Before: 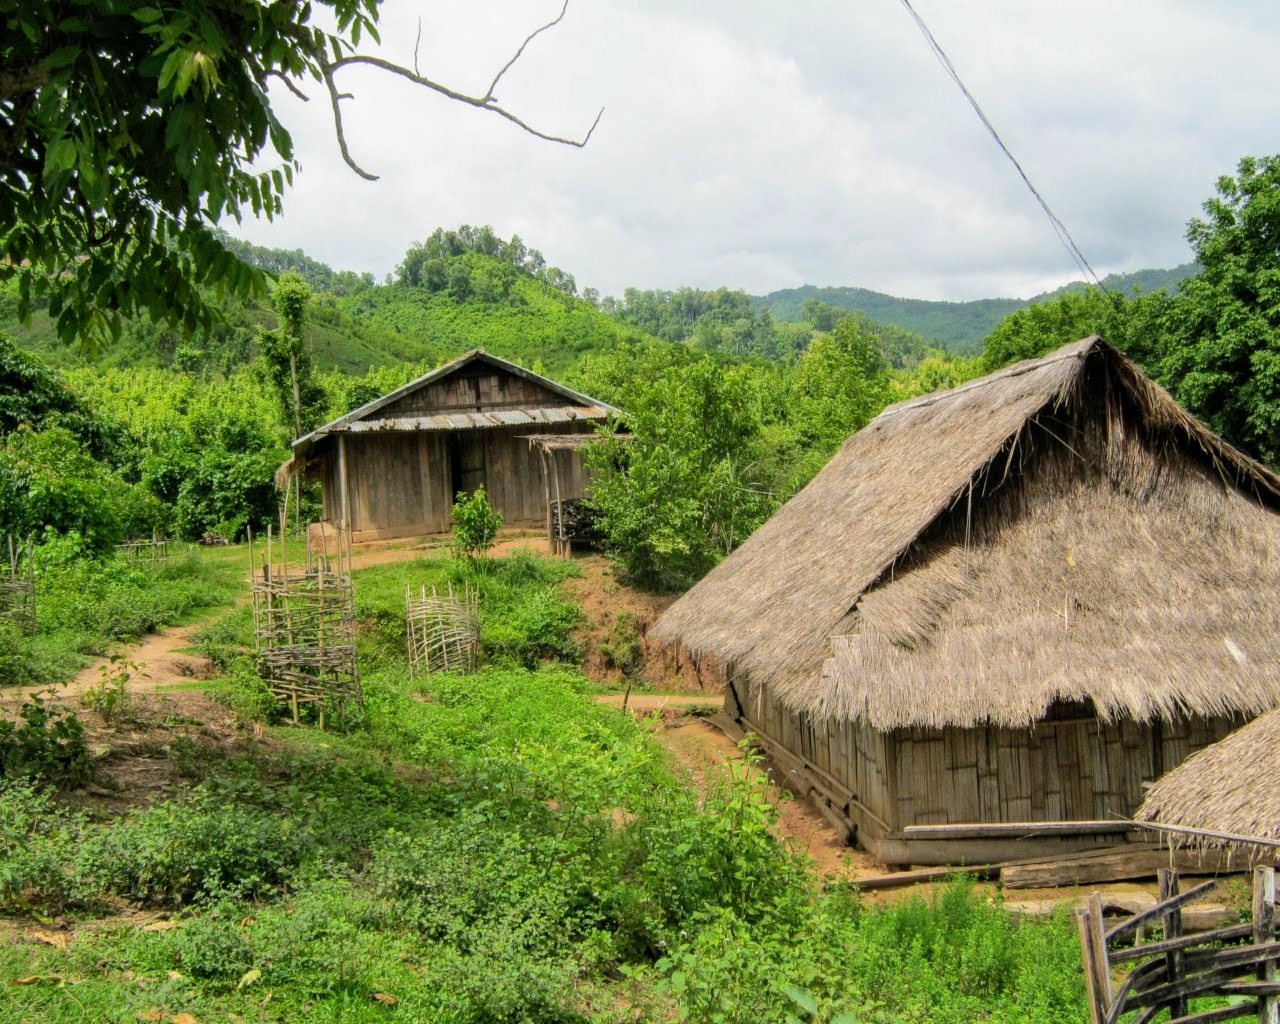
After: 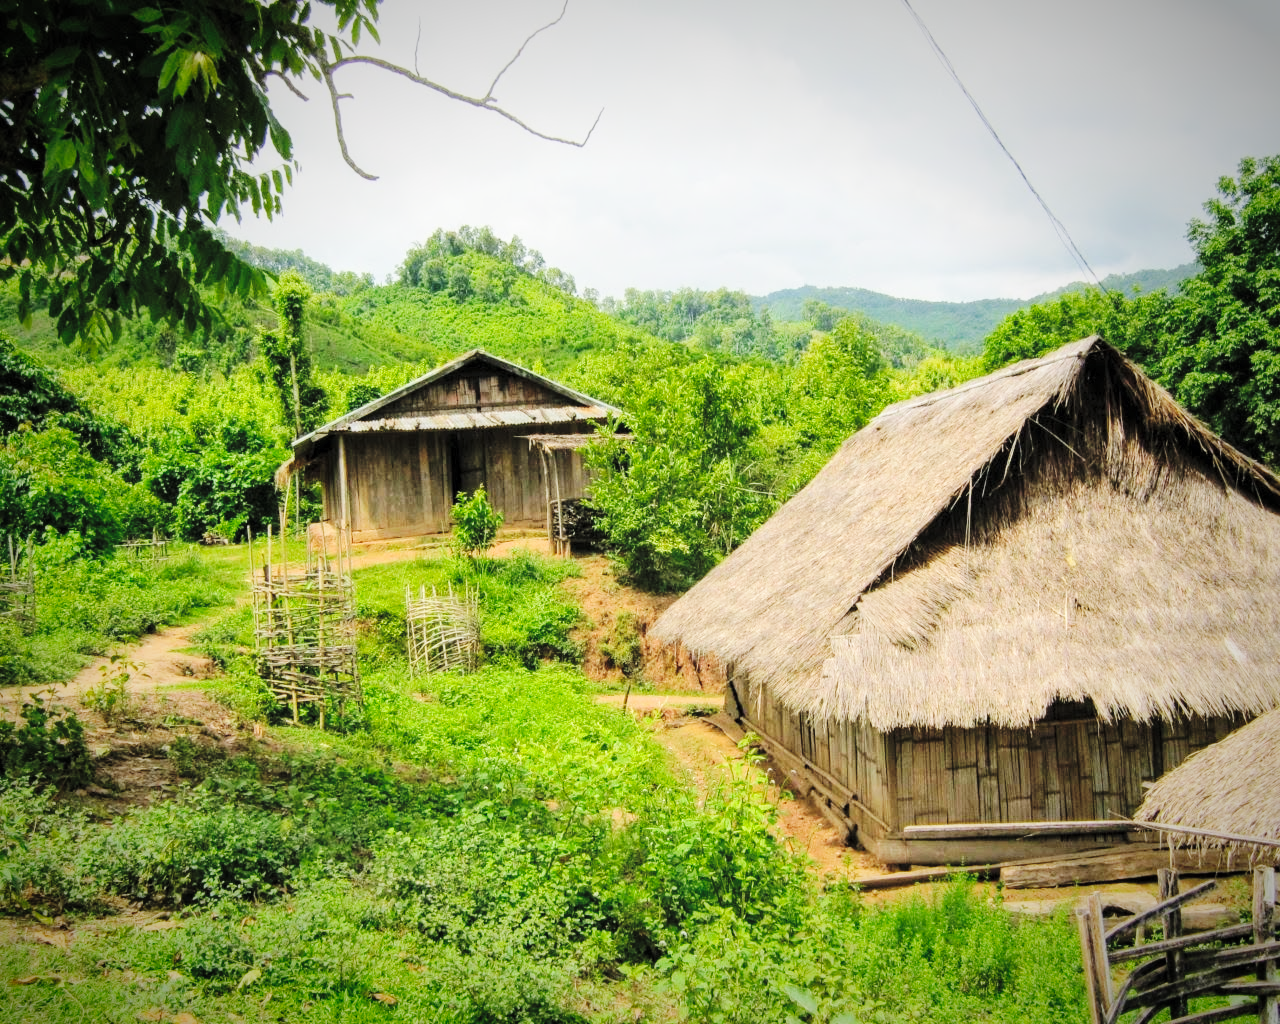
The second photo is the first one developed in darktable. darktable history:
vignetting: fall-off start 67.39%, fall-off radius 67.56%, brightness -0.633, saturation -0.014, automatic ratio true
contrast brightness saturation: brightness 0.153
base curve: curves: ch0 [(0, 0) (0.036, 0.025) (0.121, 0.166) (0.206, 0.329) (0.605, 0.79) (1, 1)], preserve colors none
